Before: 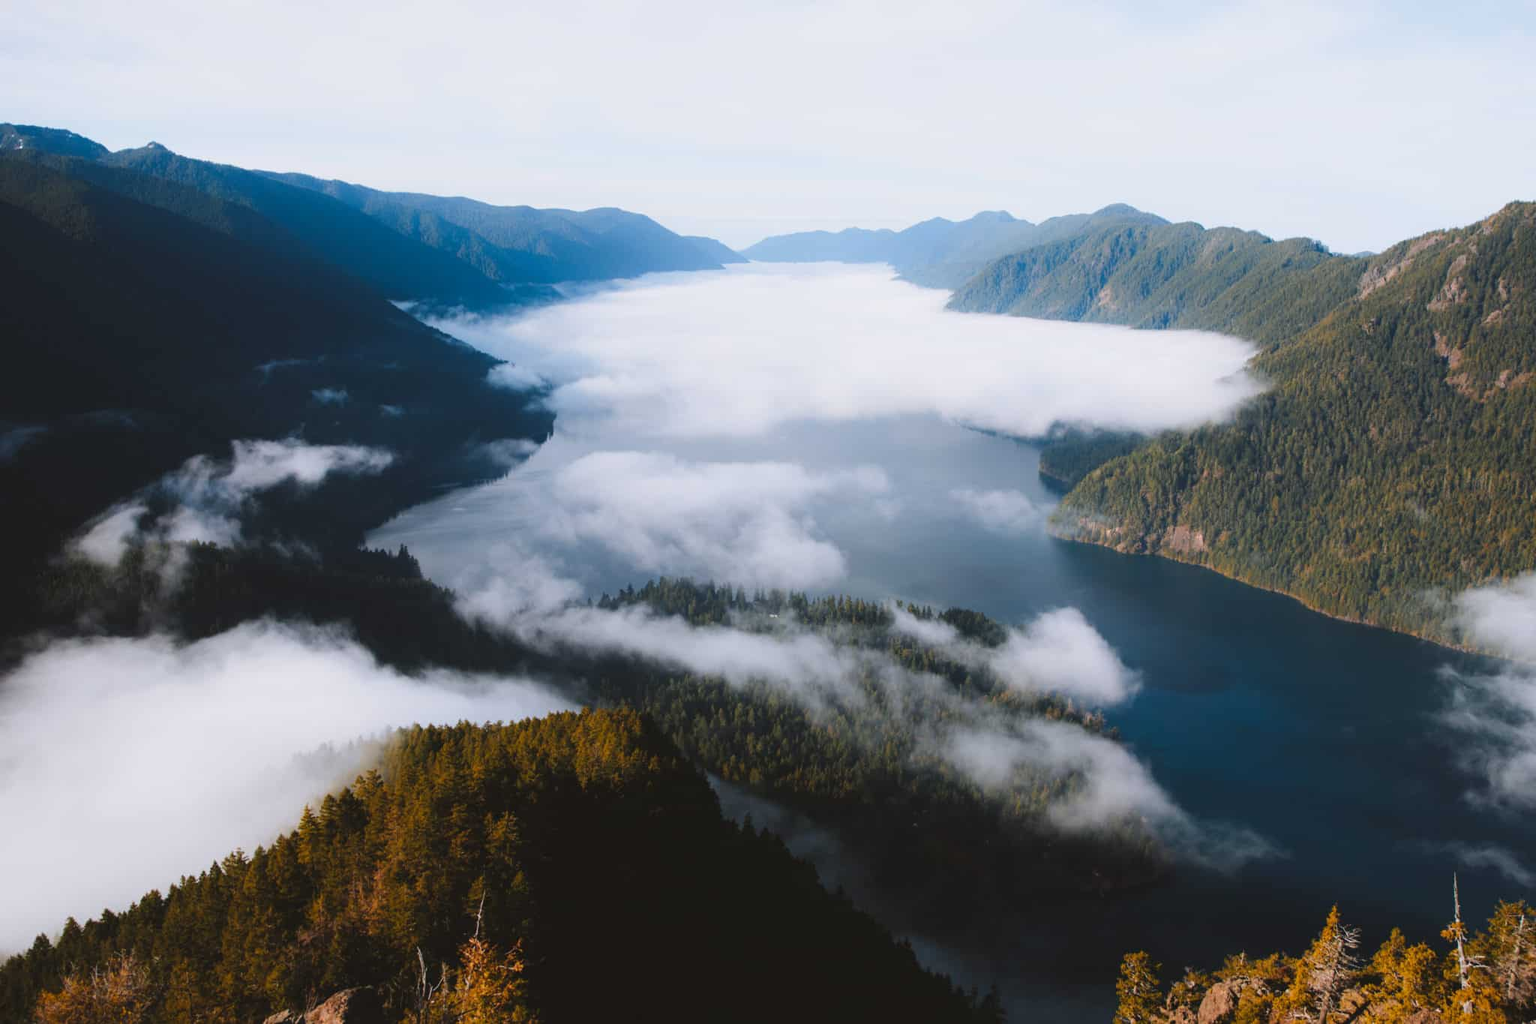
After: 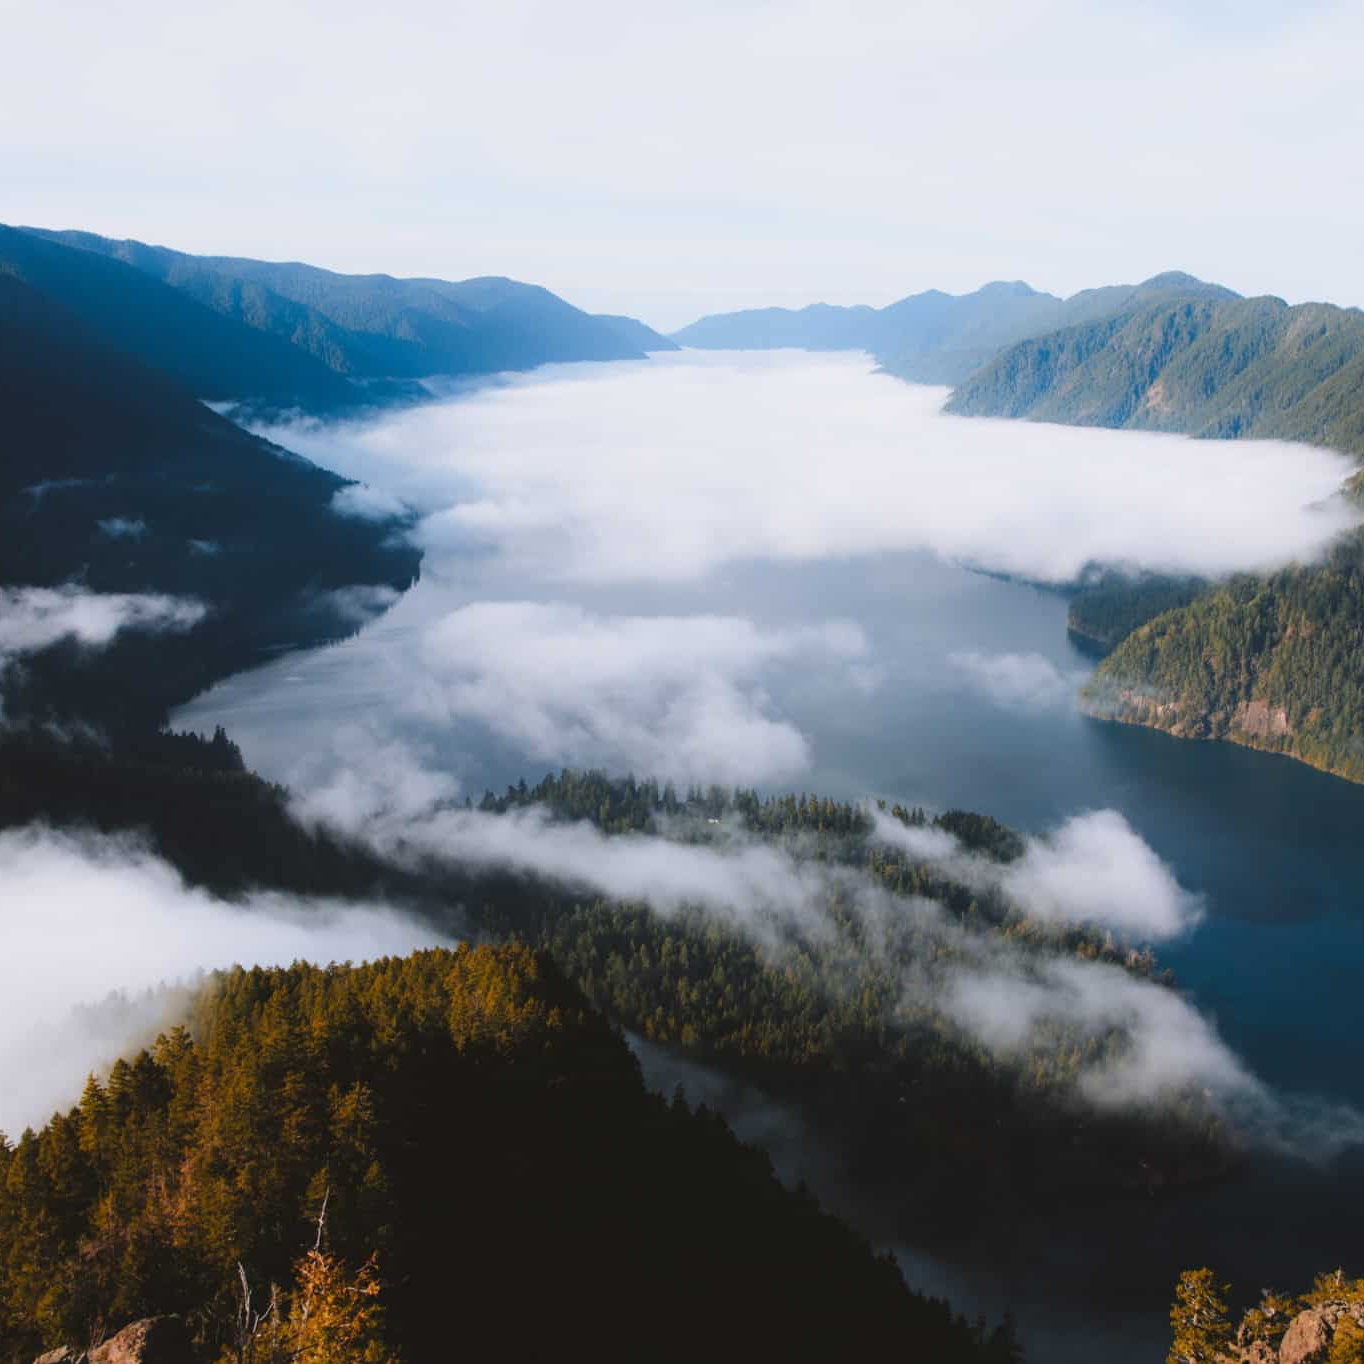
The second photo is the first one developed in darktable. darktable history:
crop and rotate: left 15.542%, right 17.808%
